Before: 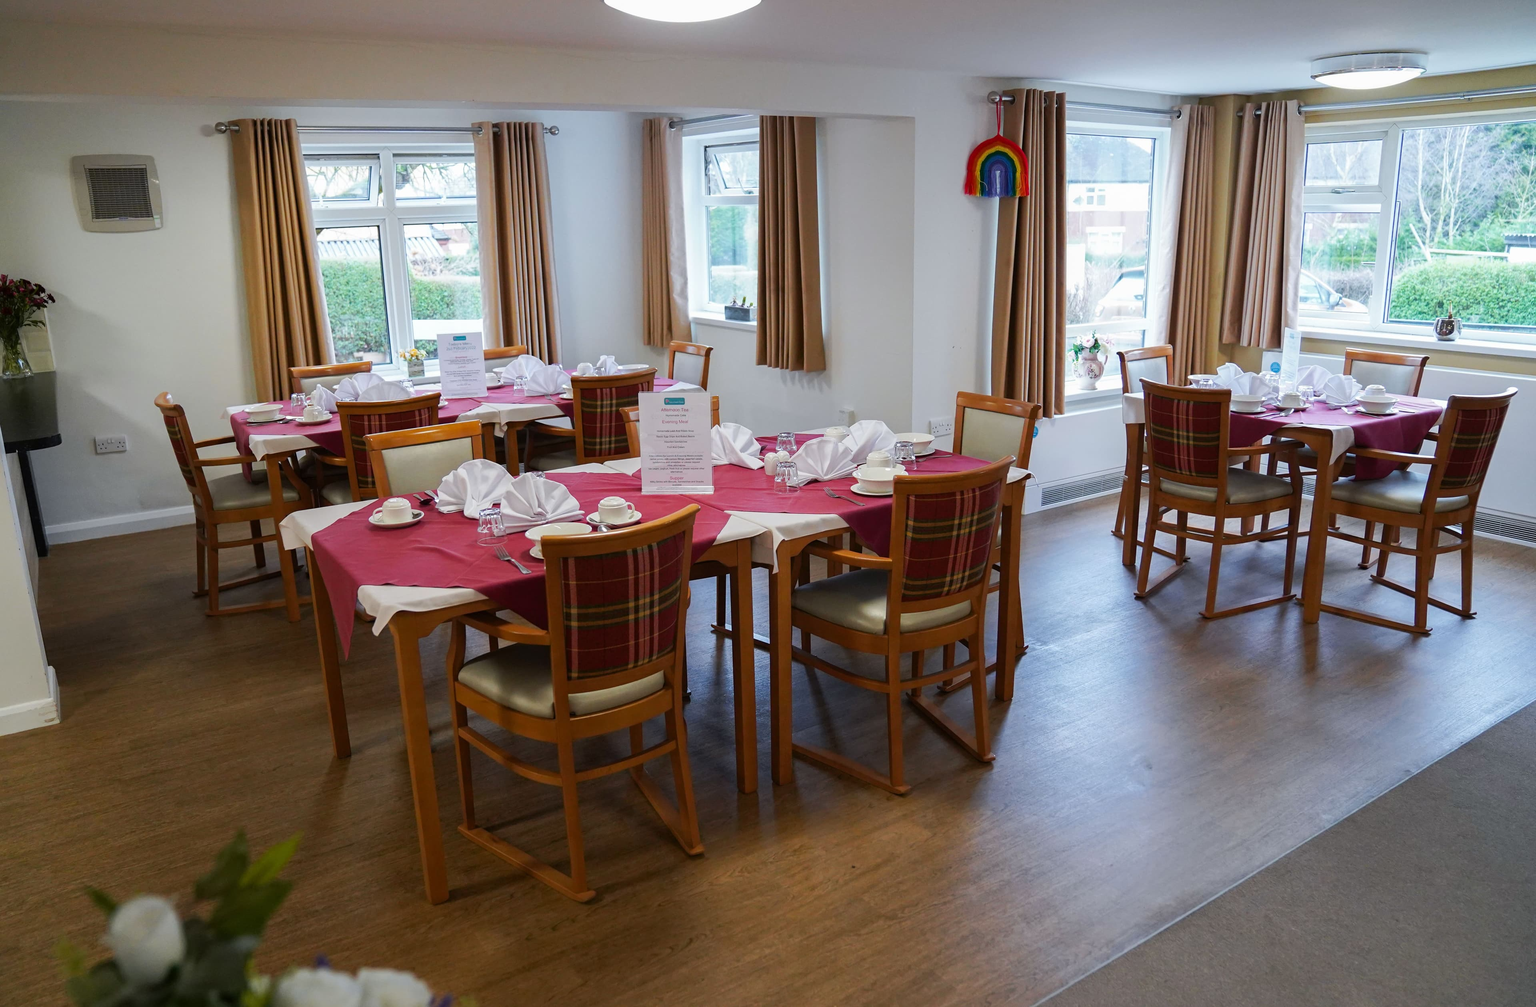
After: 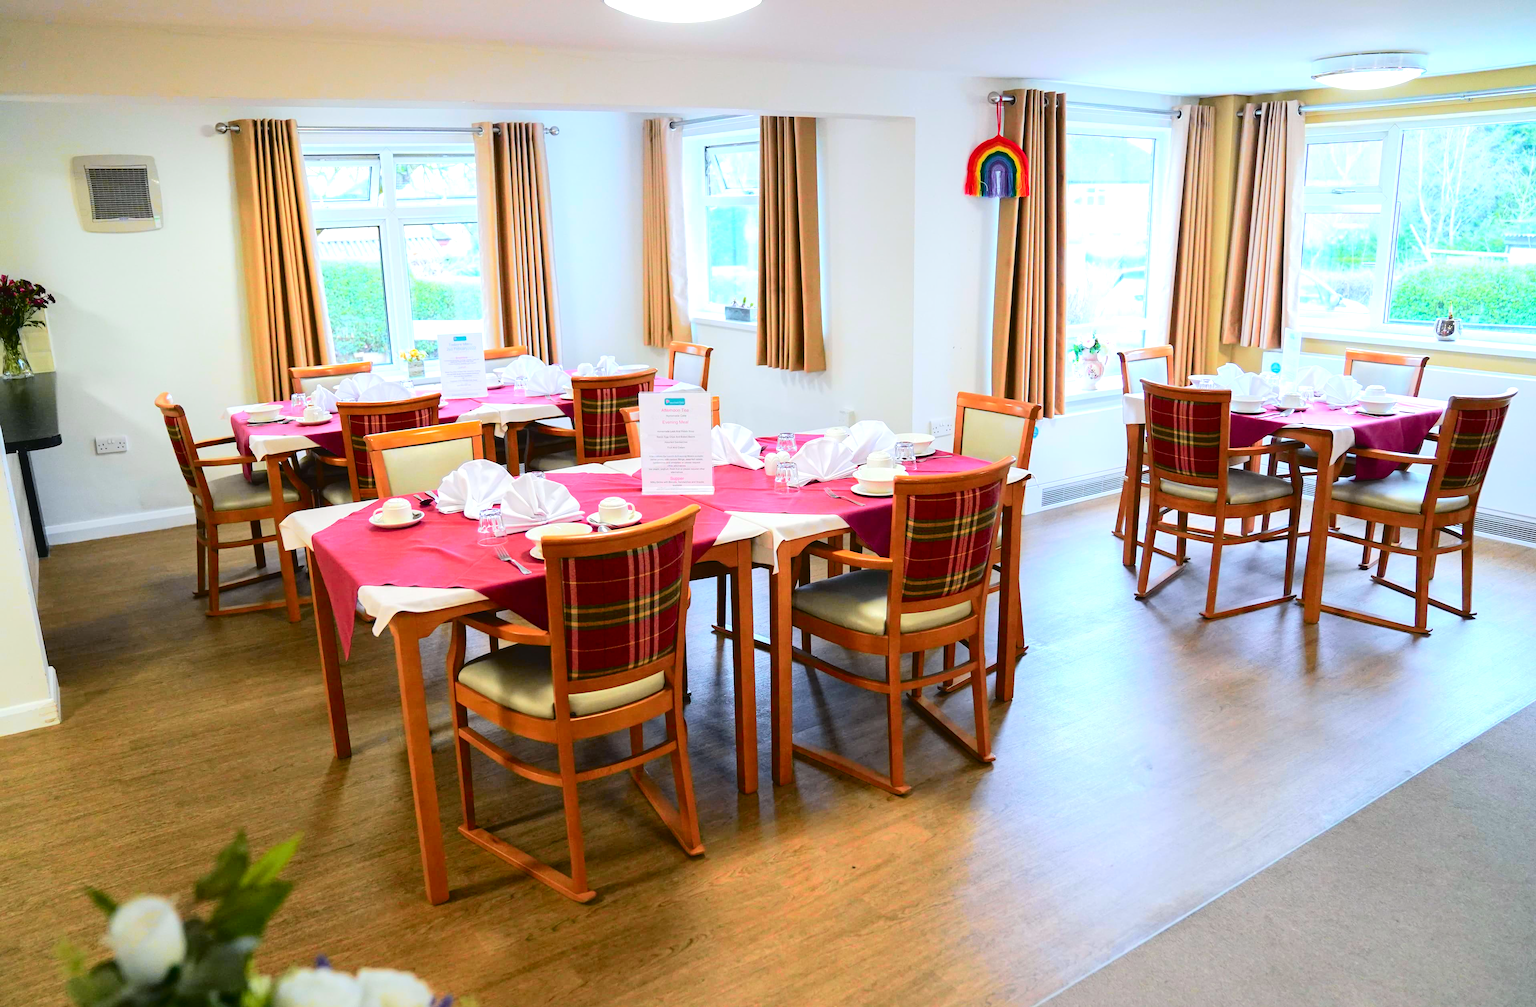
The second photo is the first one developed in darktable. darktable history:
tone curve: curves: ch0 [(0, 0.022) (0.114, 0.083) (0.281, 0.315) (0.447, 0.557) (0.588, 0.711) (0.786, 0.839) (0.999, 0.949)]; ch1 [(0, 0) (0.389, 0.352) (0.458, 0.433) (0.486, 0.474) (0.509, 0.505) (0.535, 0.53) (0.555, 0.557) (0.586, 0.622) (0.677, 0.724) (1, 1)]; ch2 [(0, 0) (0.369, 0.388) (0.449, 0.431) (0.501, 0.5) (0.528, 0.52) (0.561, 0.59) (0.697, 0.721) (1, 1)], color space Lab, independent channels, preserve colors none
contrast brightness saturation: contrast 0.043, saturation 0.071
exposure: black level correction 0, exposure 1.001 EV, compensate highlight preservation false
